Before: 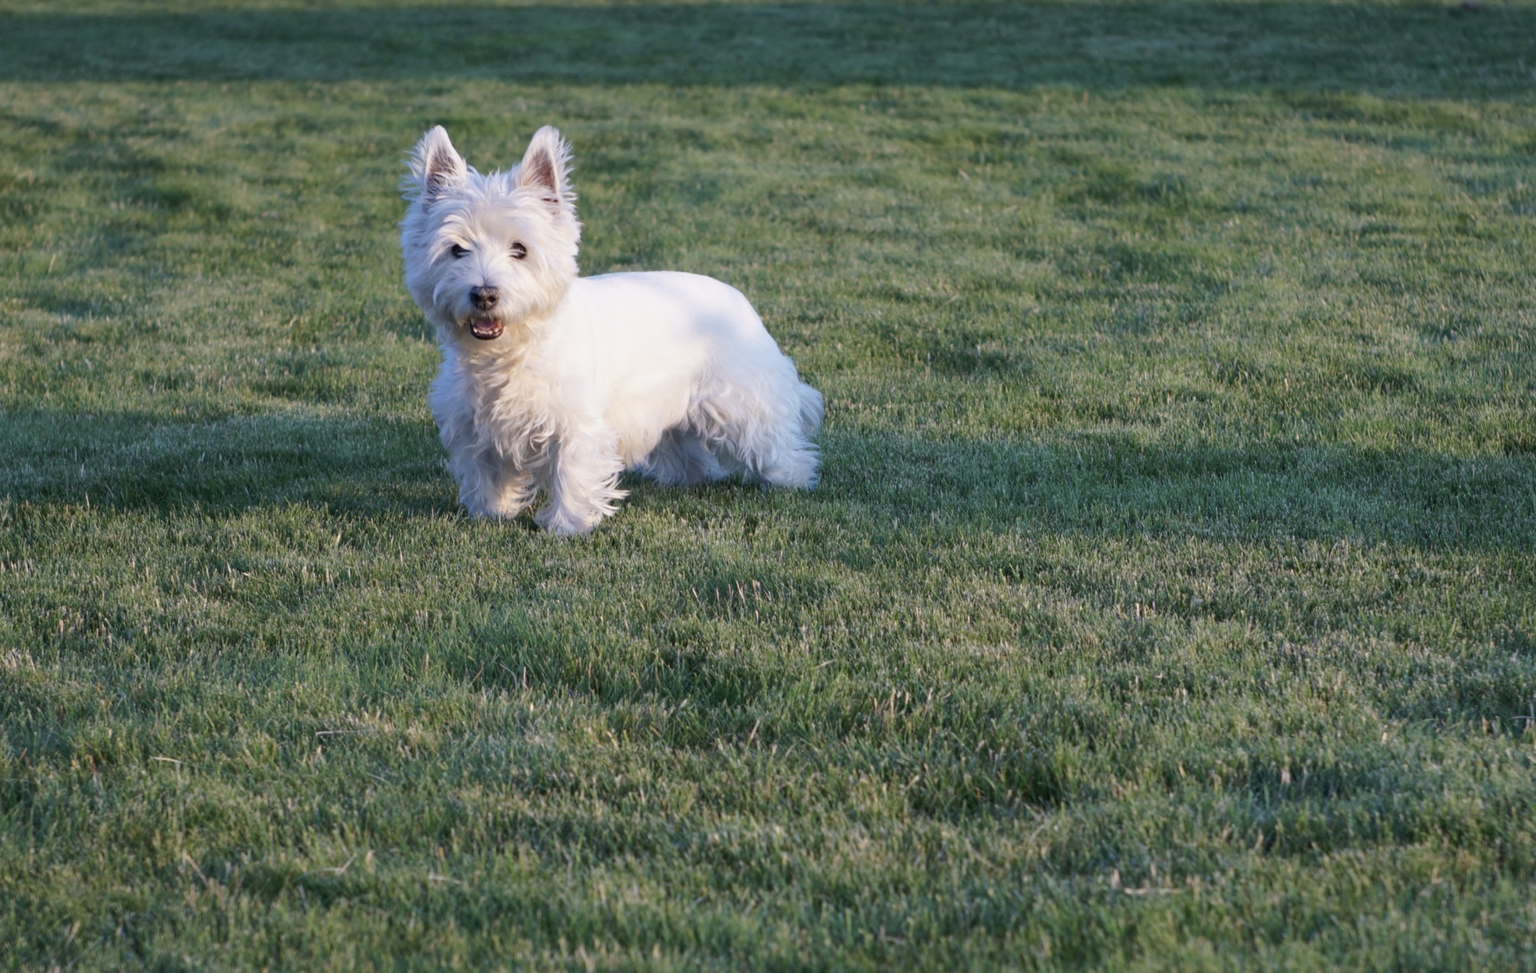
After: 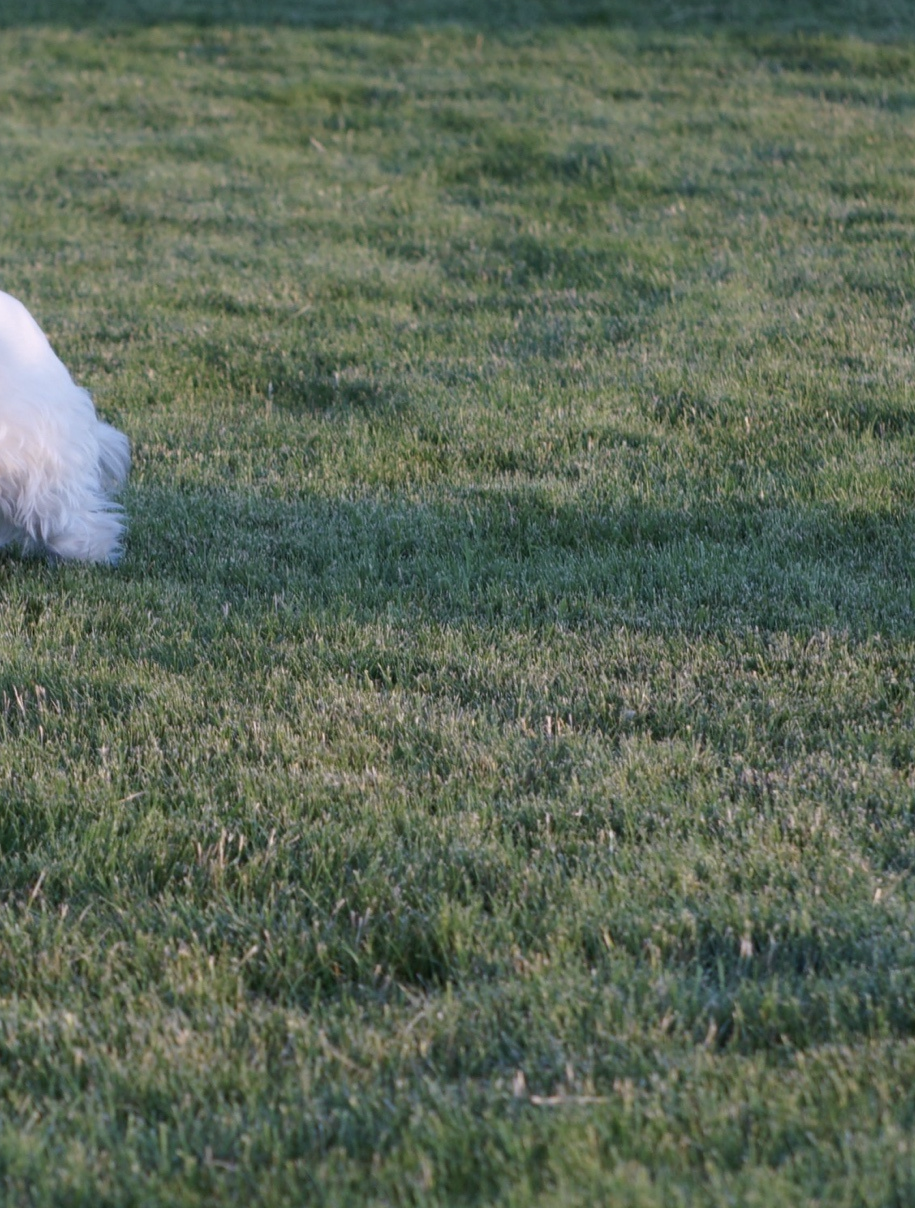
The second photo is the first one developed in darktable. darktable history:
crop: left 47.279%, top 6.788%, right 8.029%
color calibration: illuminant custom, x 0.347, y 0.366, temperature 4944.73 K
